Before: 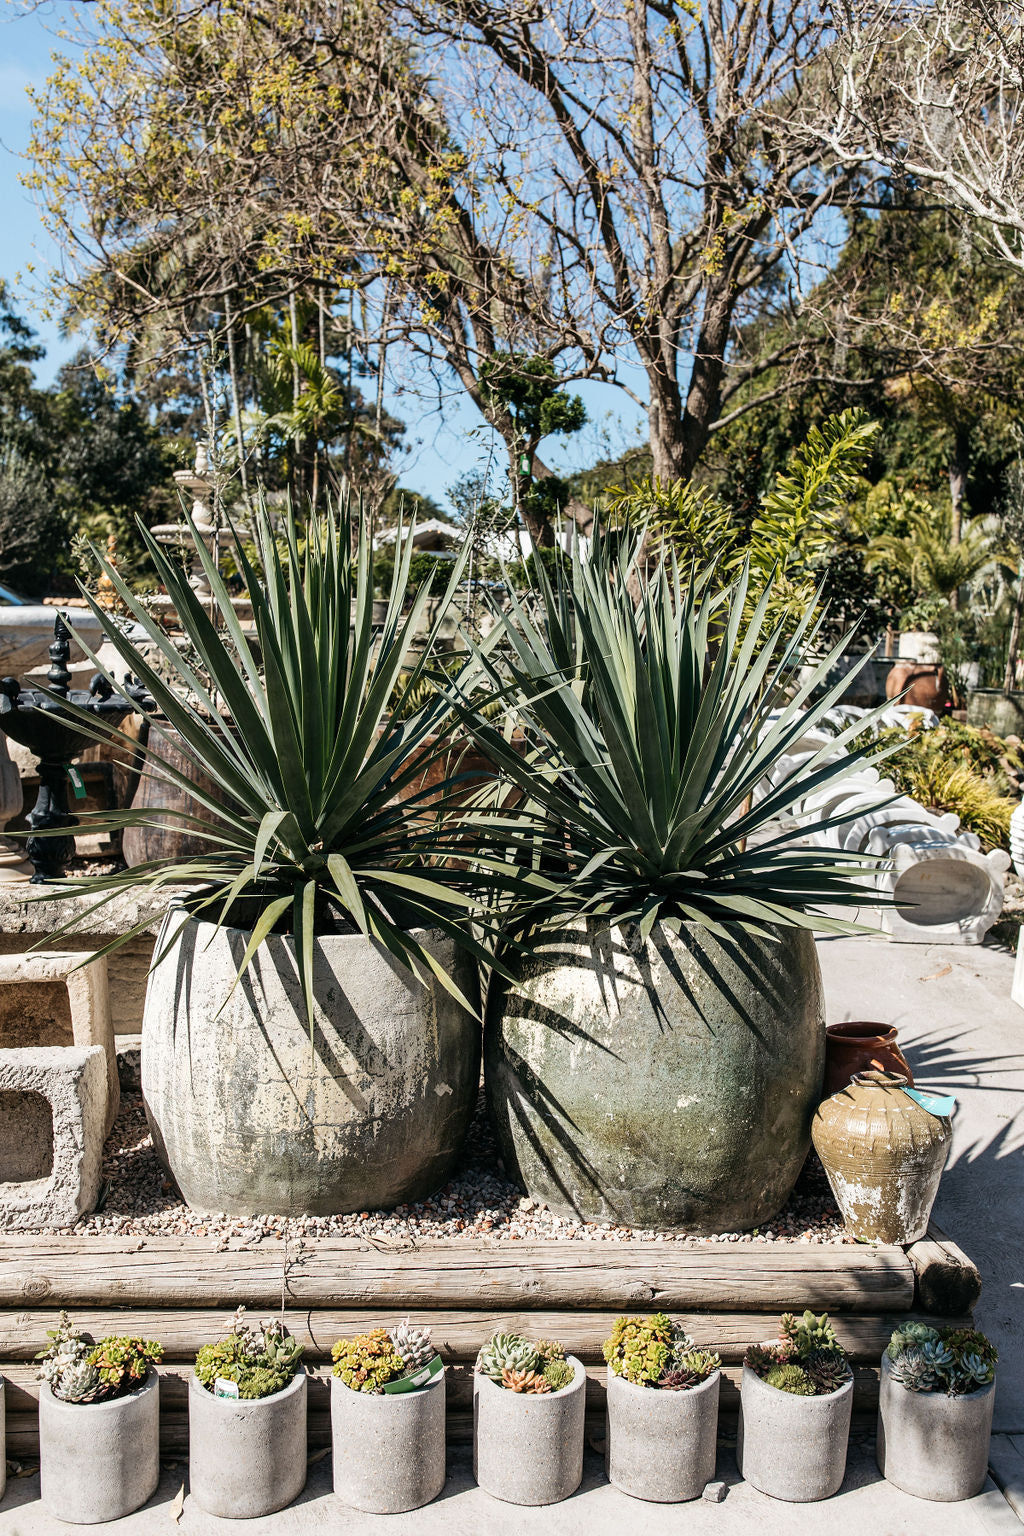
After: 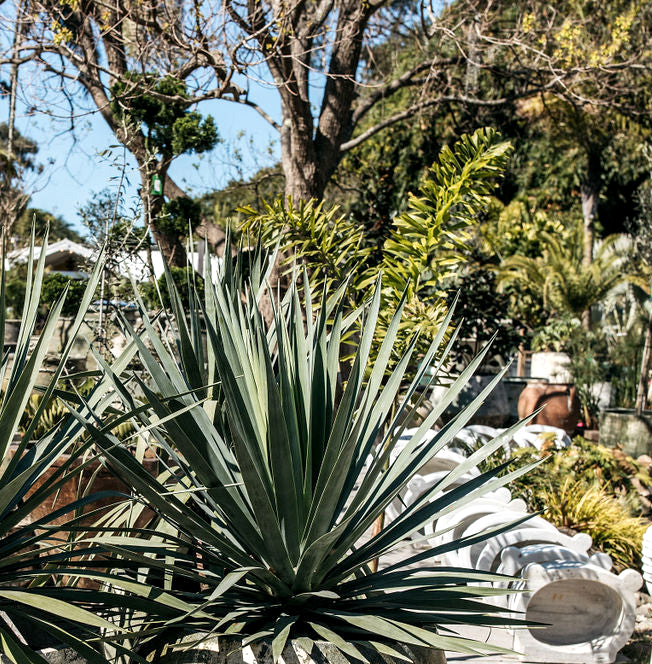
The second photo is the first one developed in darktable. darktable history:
exposure: exposure 0.128 EV, compensate highlight preservation false
crop: left 36.005%, top 18.293%, right 0.31%, bottom 38.444%
local contrast: highlights 100%, shadows 100%, detail 120%, midtone range 0.2
